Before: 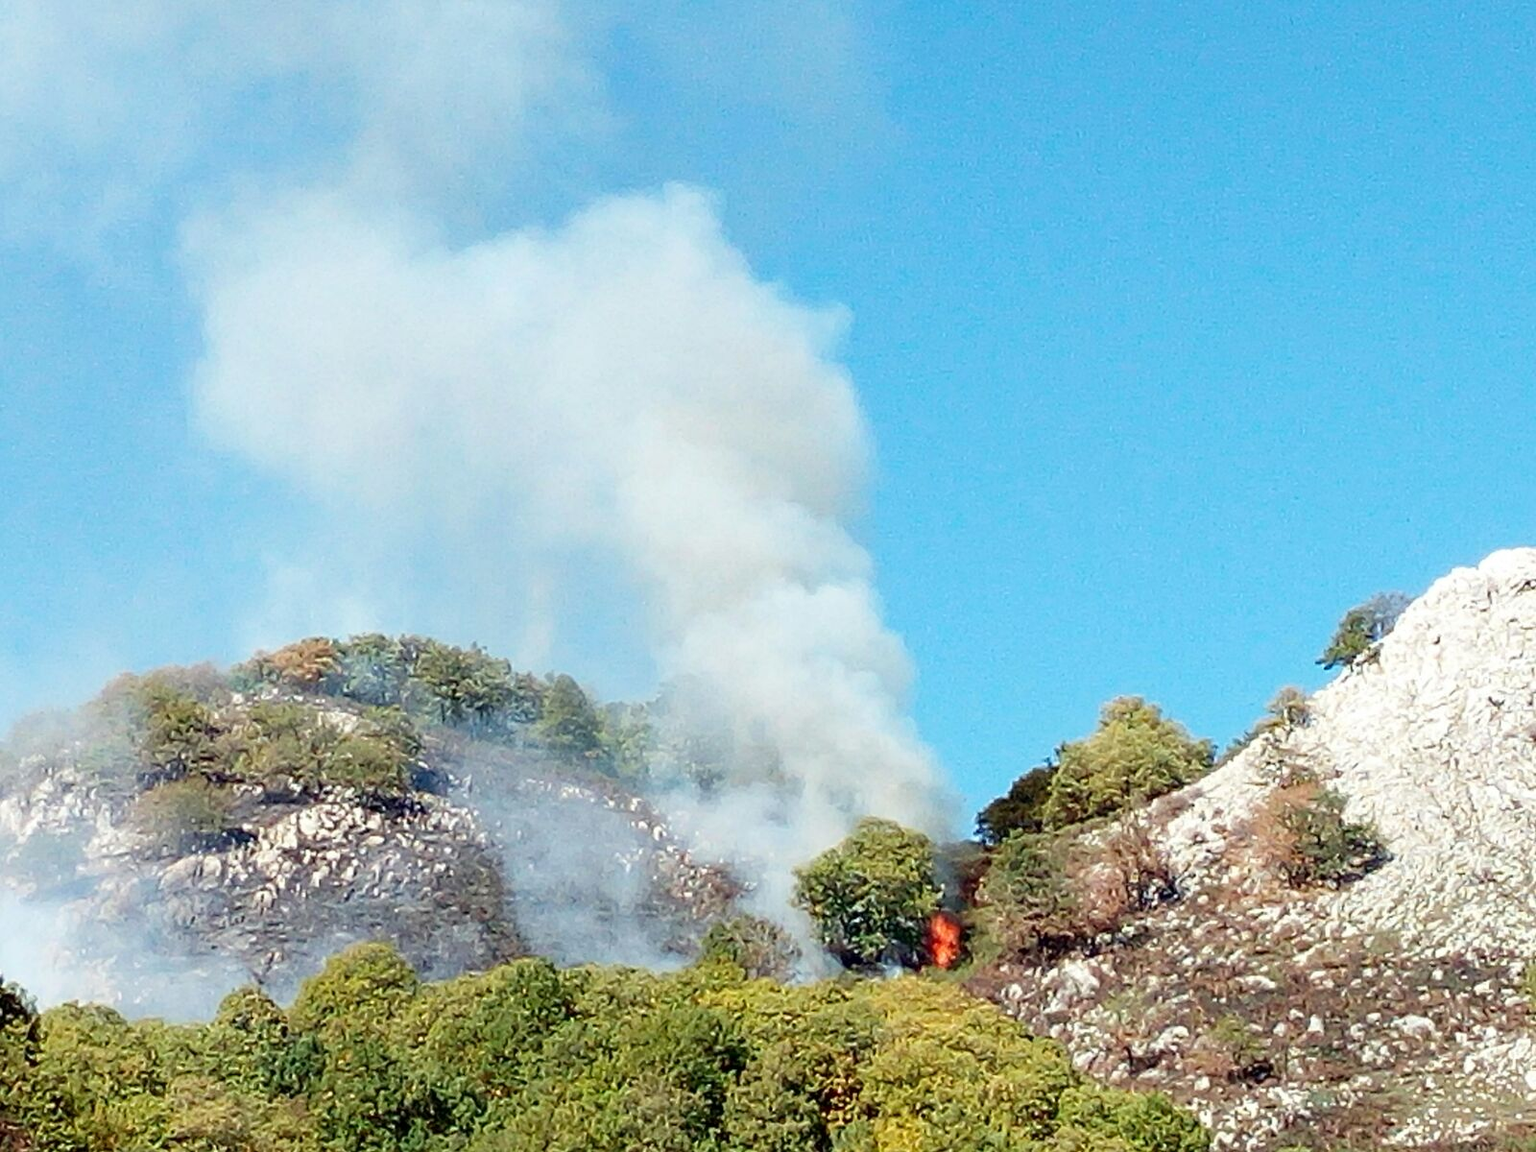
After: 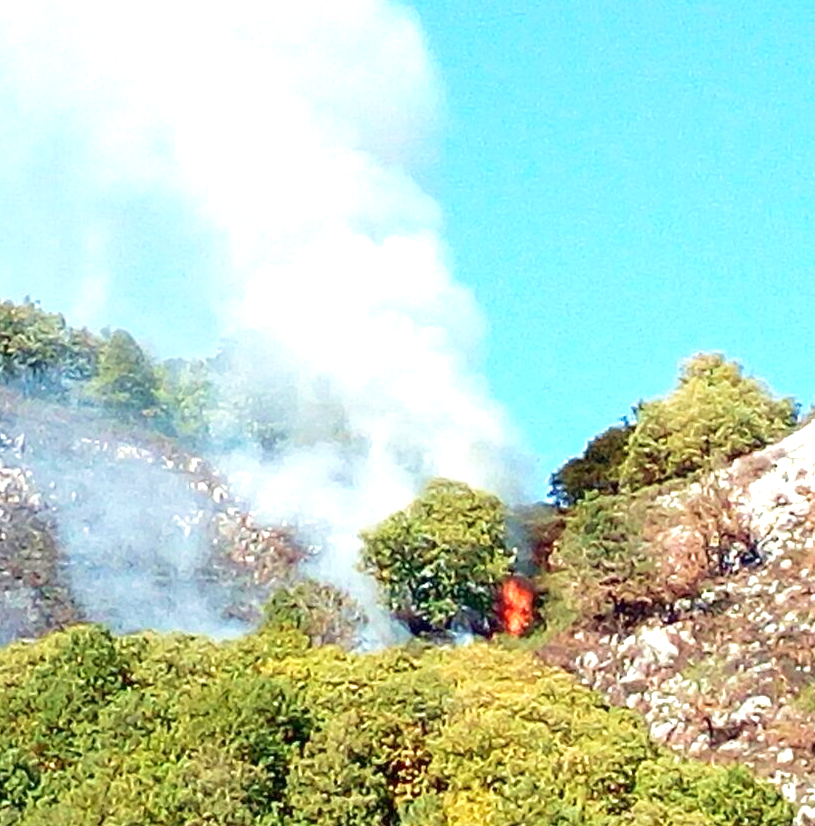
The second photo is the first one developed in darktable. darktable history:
crop and rotate: left 29.237%, top 31.152%, right 19.807%
velvia: on, module defaults
white balance: red 1, blue 1
color balance rgb: contrast -10%
exposure: black level correction 0, exposure 0.9 EV, compensate highlight preservation false
